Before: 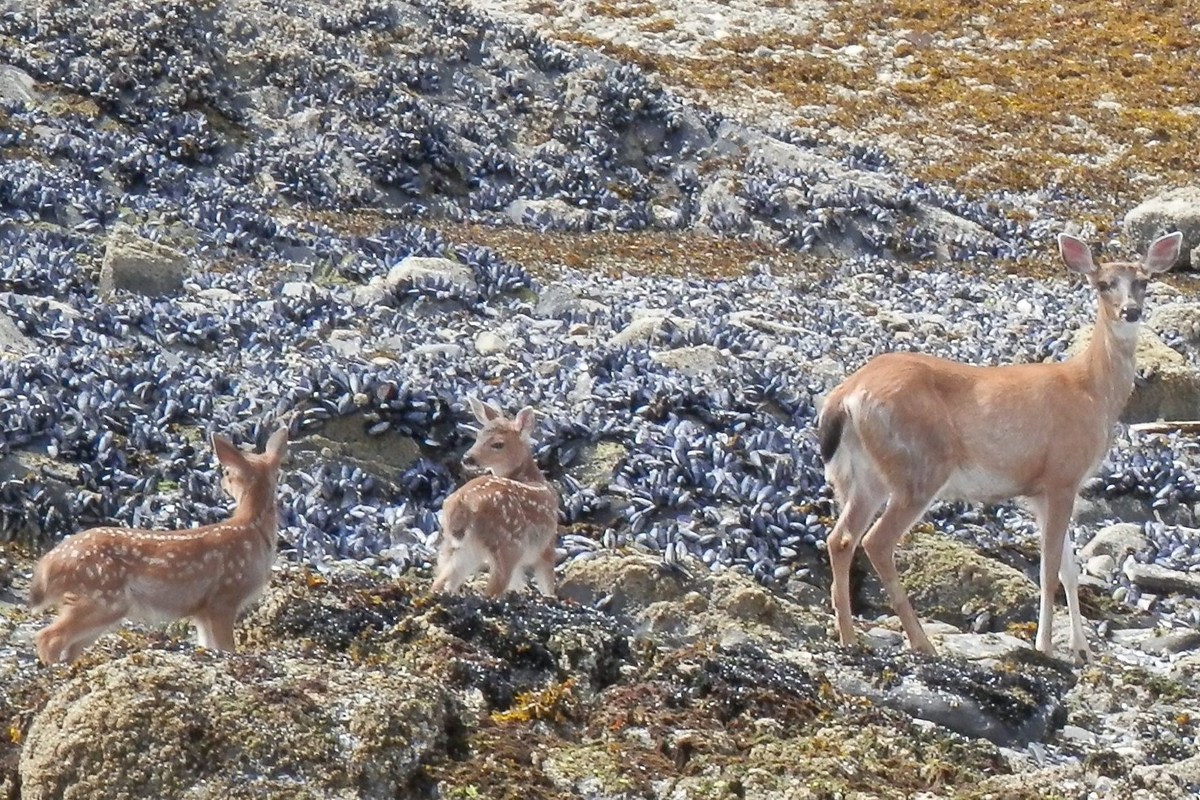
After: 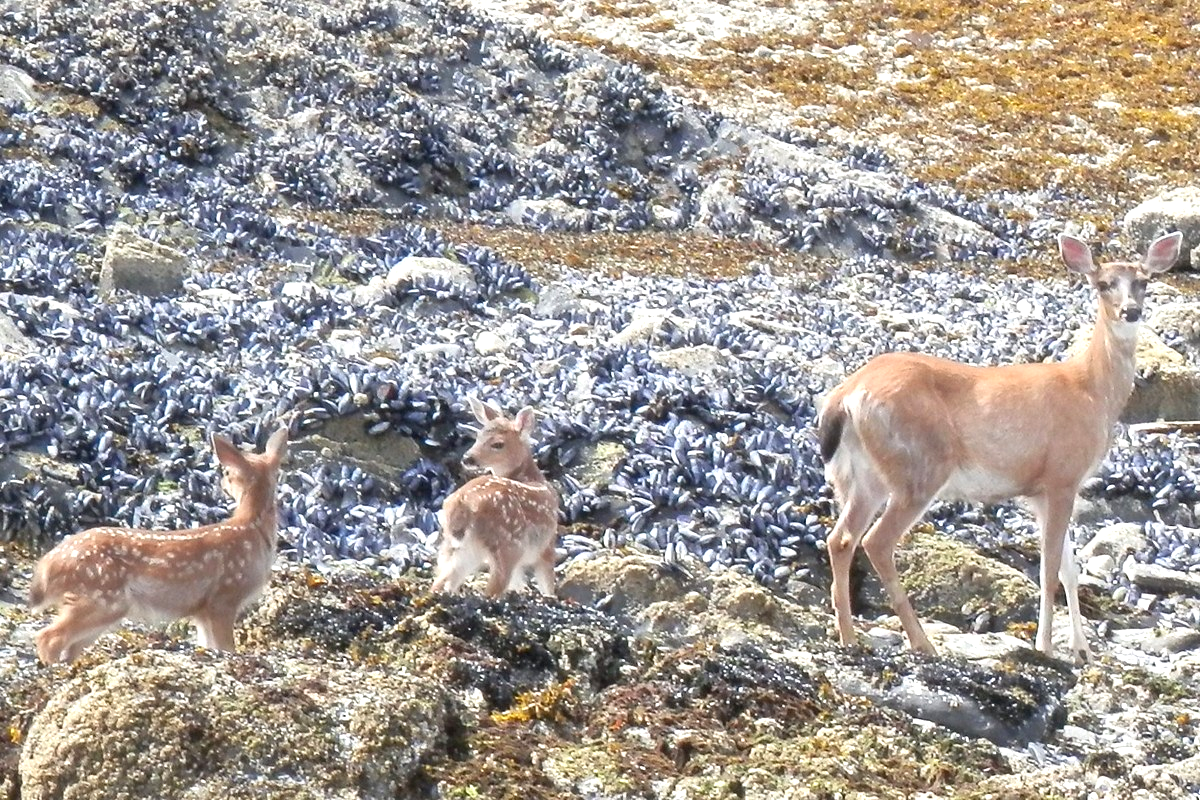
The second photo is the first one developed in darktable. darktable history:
exposure: exposure 0.638 EV, compensate highlight preservation false
